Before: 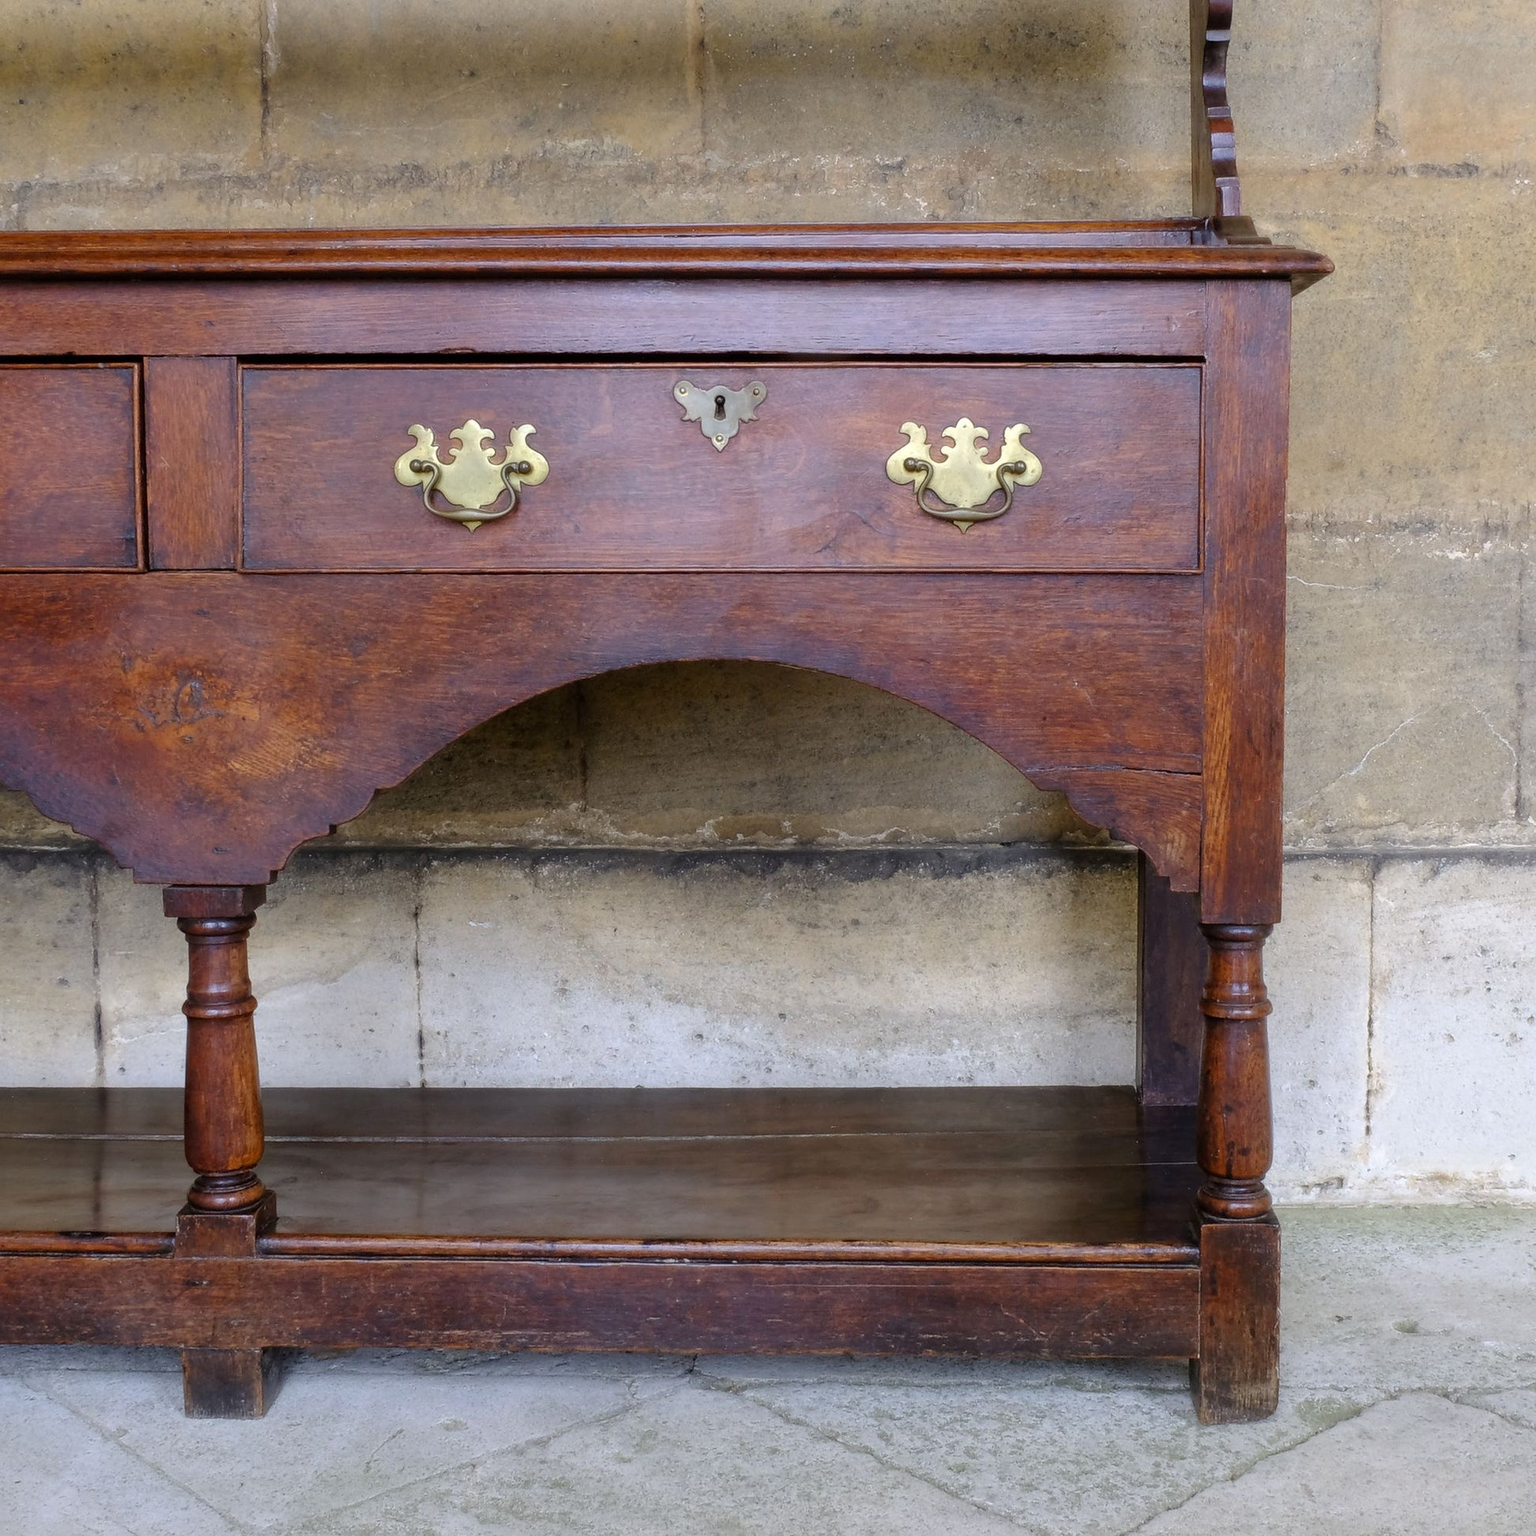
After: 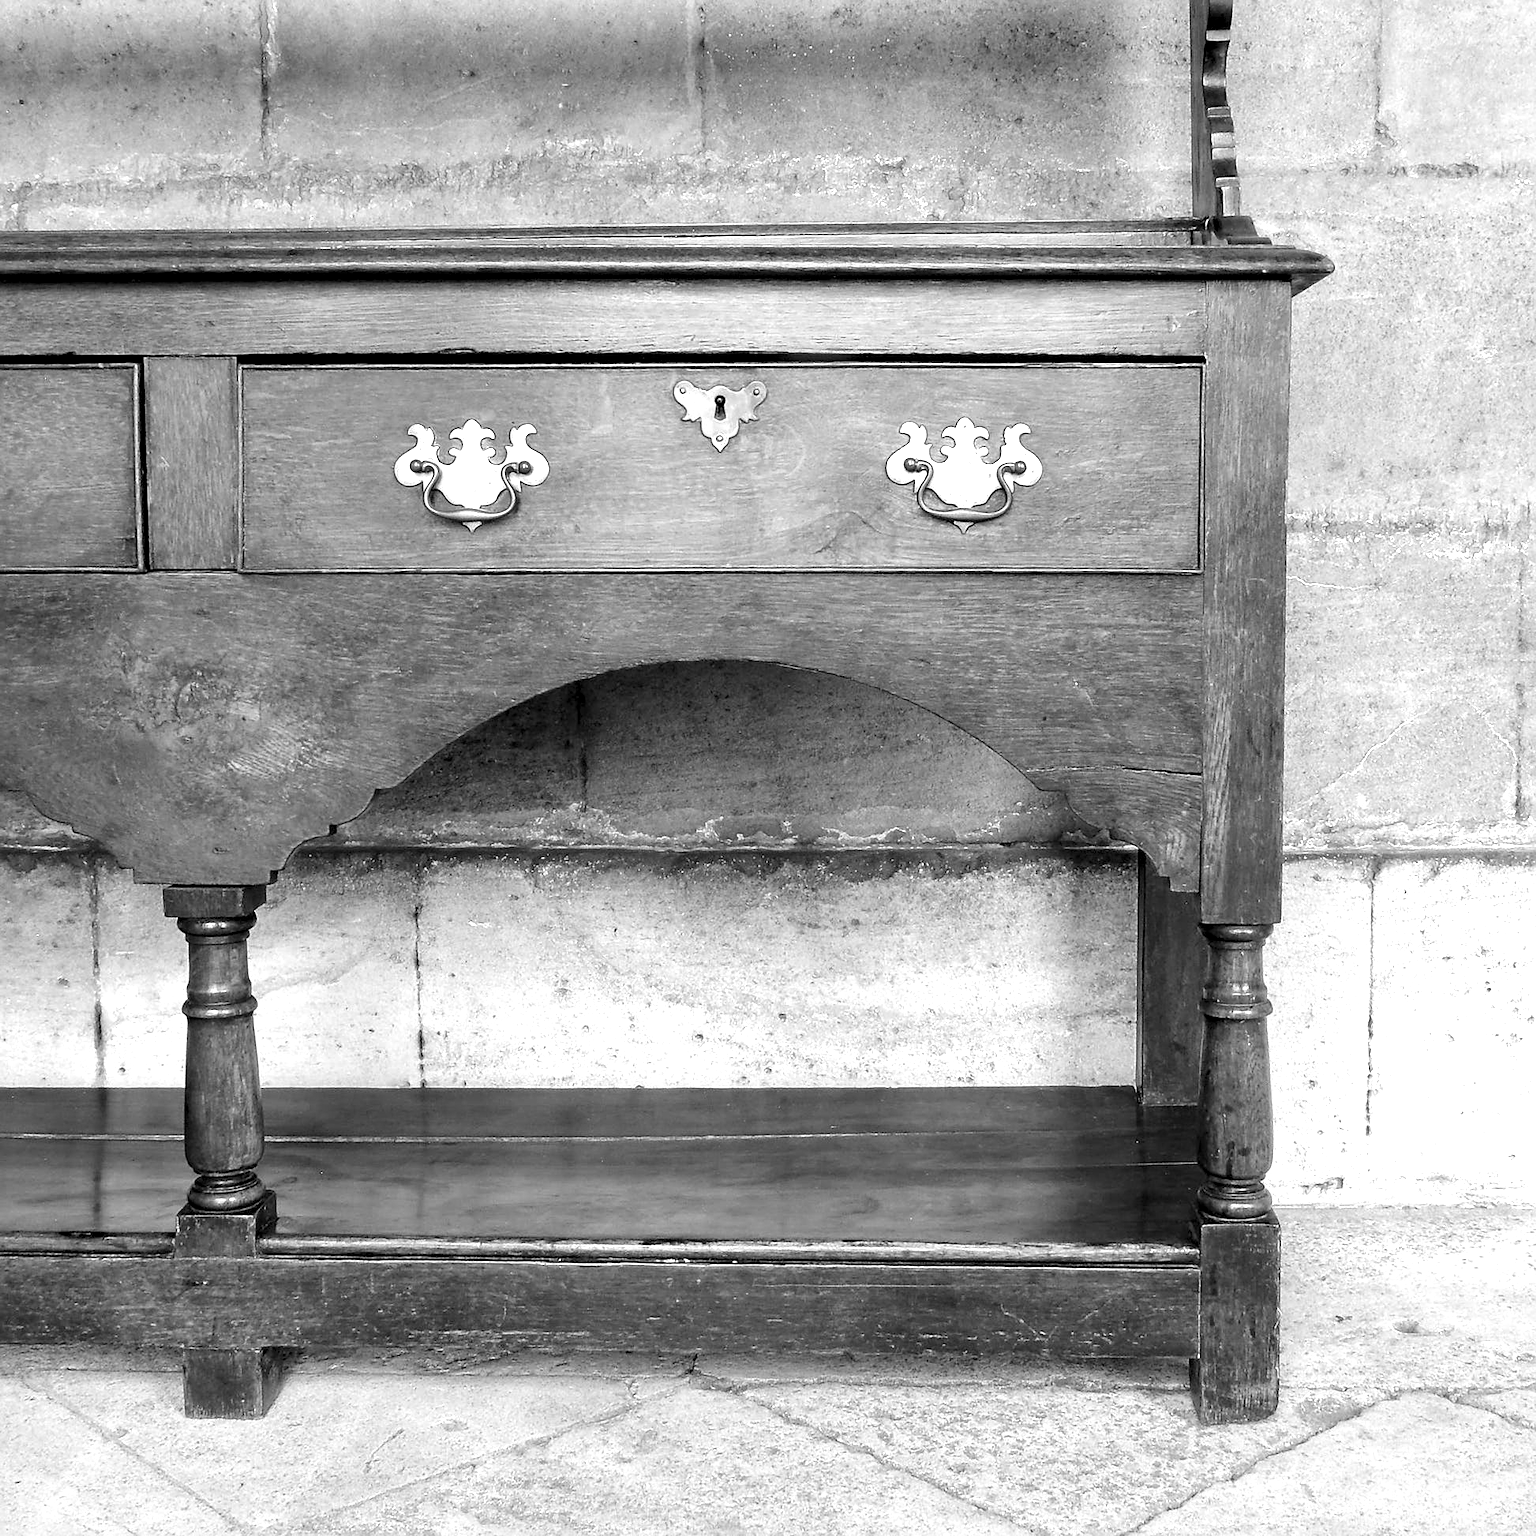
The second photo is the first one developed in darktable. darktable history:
monochrome: a 32, b 64, size 2.3
exposure: exposure 1 EV, compensate highlight preservation false
contrast equalizer: y [[0.531, 0.548, 0.559, 0.557, 0.544, 0.527], [0.5 ×6], [0.5 ×6], [0 ×6], [0 ×6]]
sharpen: on, module defaults
